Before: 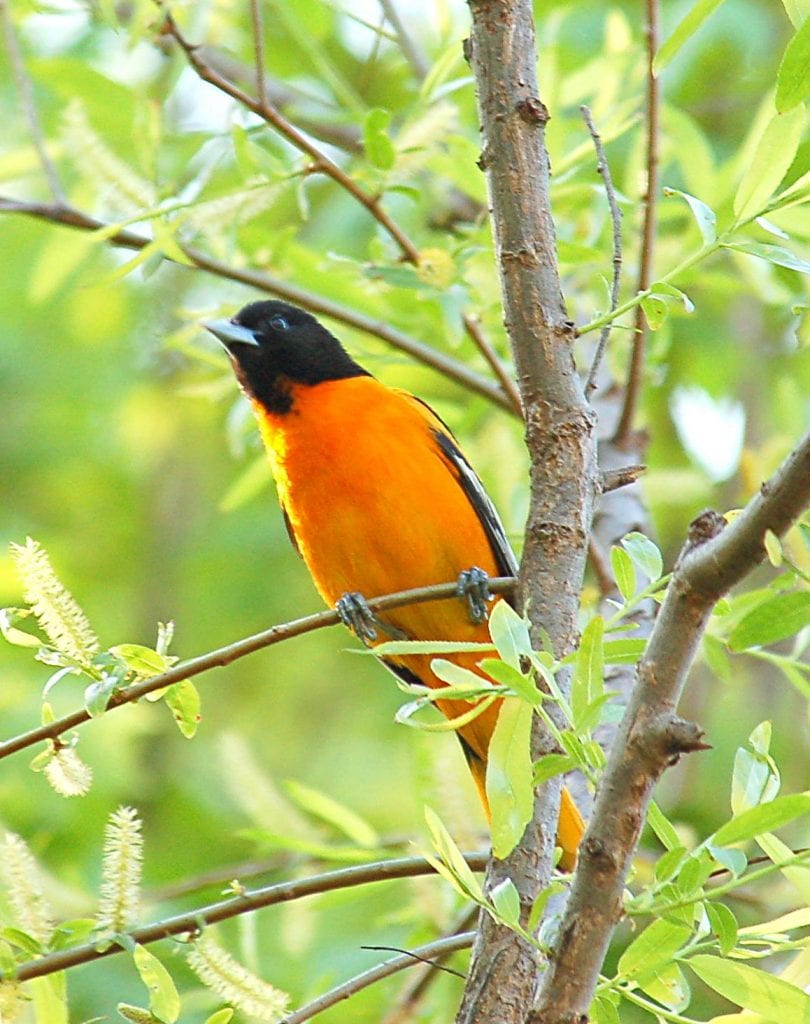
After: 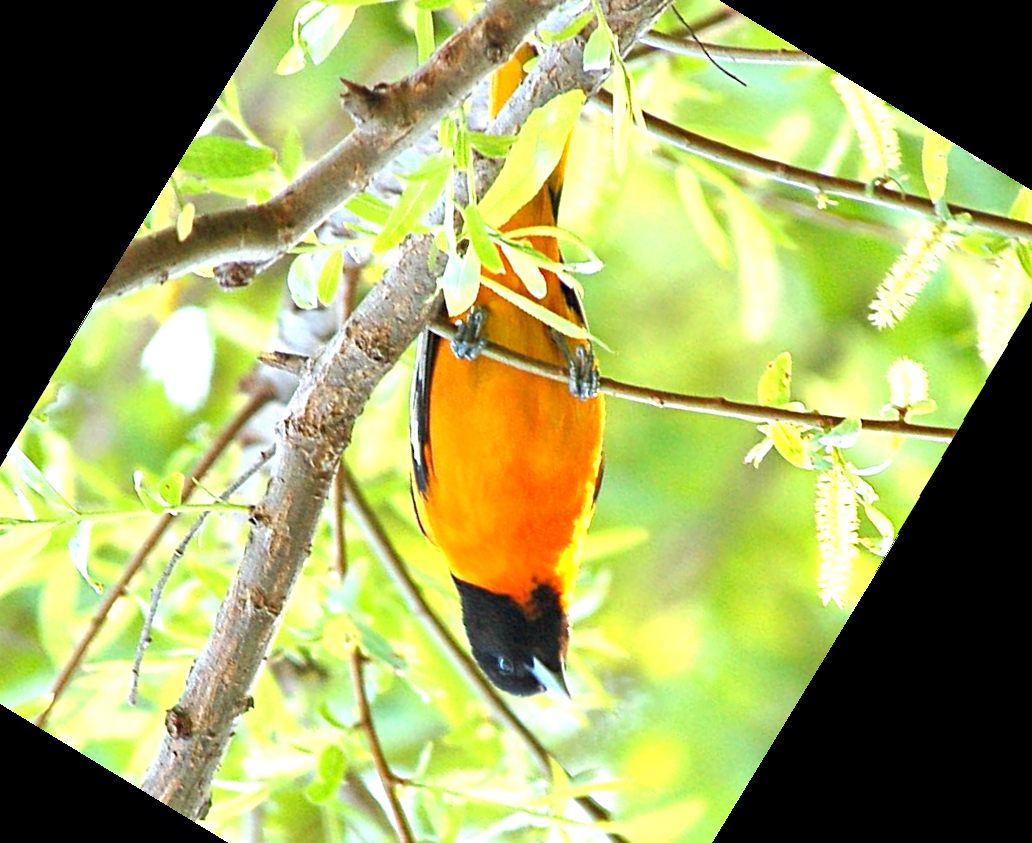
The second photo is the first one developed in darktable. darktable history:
contrast equalizer: octaves 7, y [[0.6 ×6], [0.55 ×6], [0 ×6], [0 ×6], [0 ×6]], mix 0.3
crop and rotate: angle 148.68°, left 9.111%, top 15.603%, right 4.588%, bottom 17.041%
exposure: exposure 0.6 EV, compensate highlight preservation false
rotate and perspective: rotation -1.32°, lens shift (horizontal) -0.031, crop left 0.015, crop right 0.985, crop top 0.047, crop bottom 0.982
